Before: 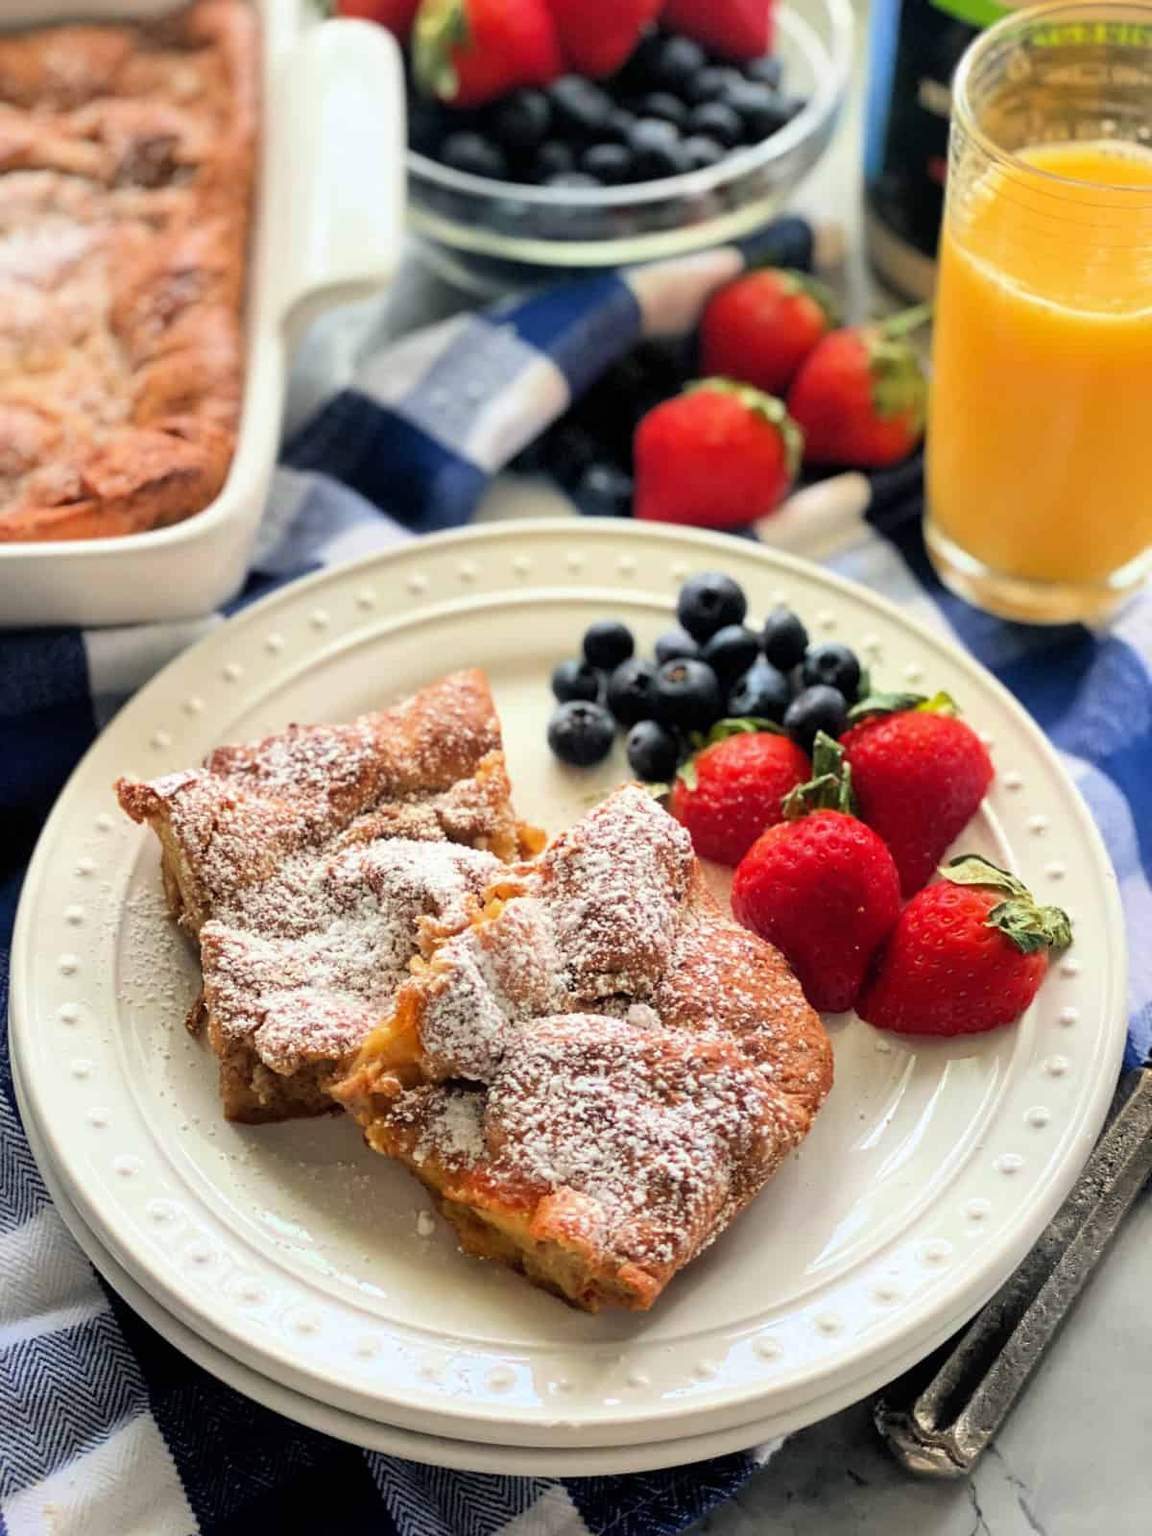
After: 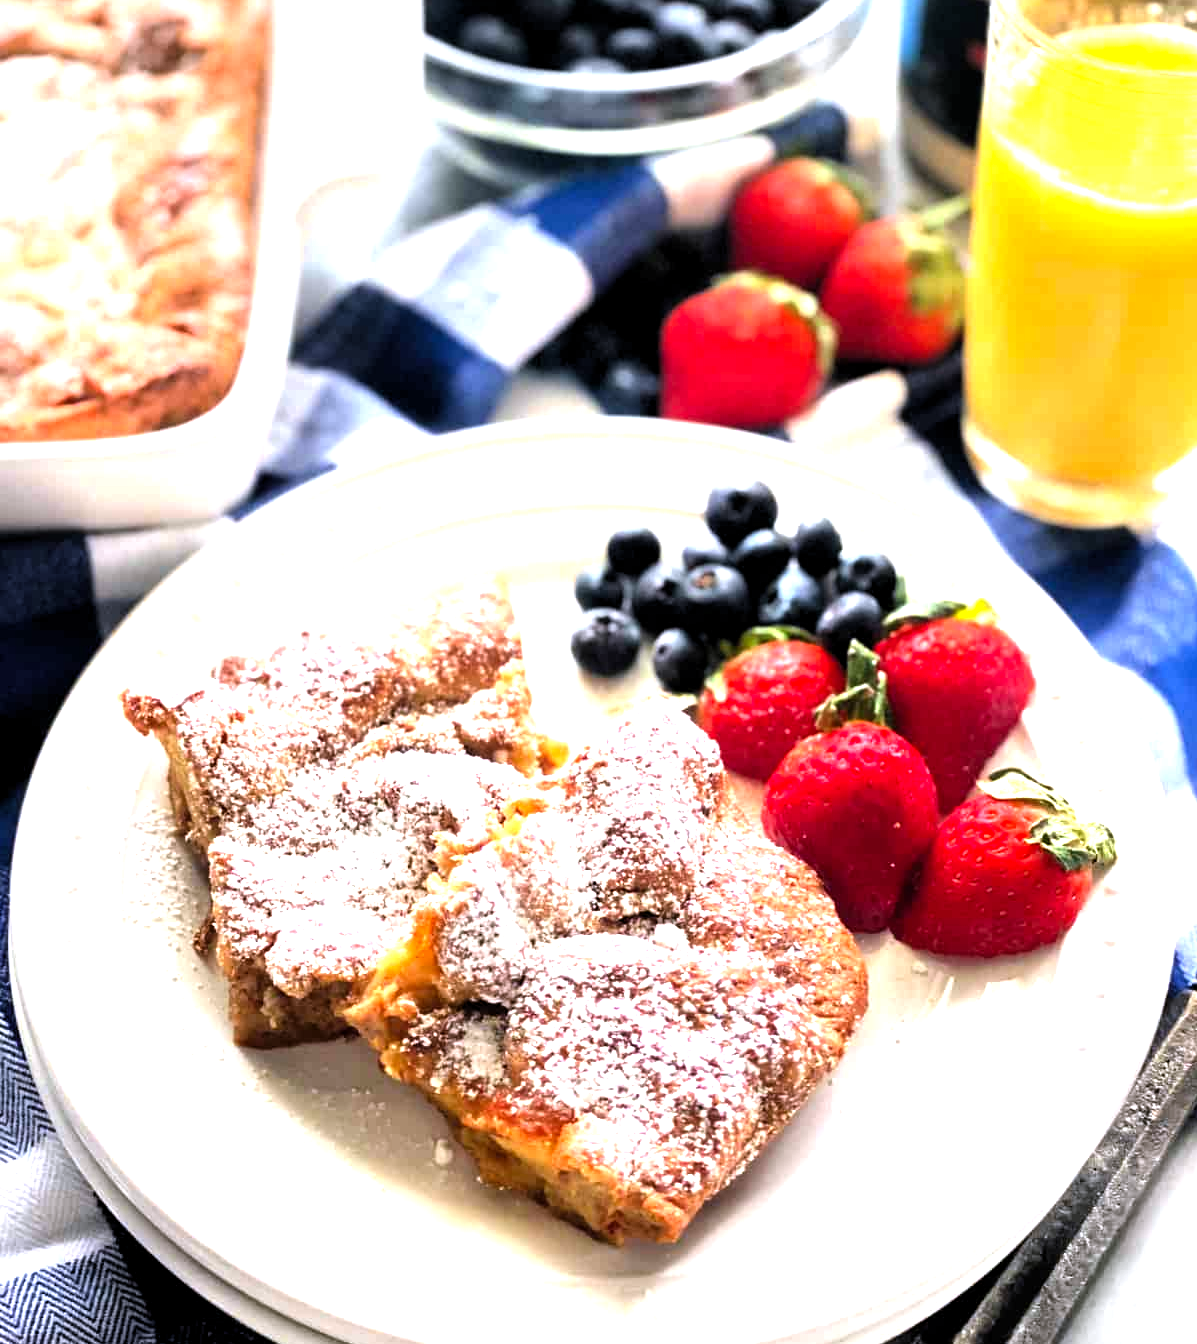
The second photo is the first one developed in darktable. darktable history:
levels: levels [0.012, 0.367, 0.697]
white balance: red 1.004, blue 1.096
crop: top 7.625%, bottom 8.027%
